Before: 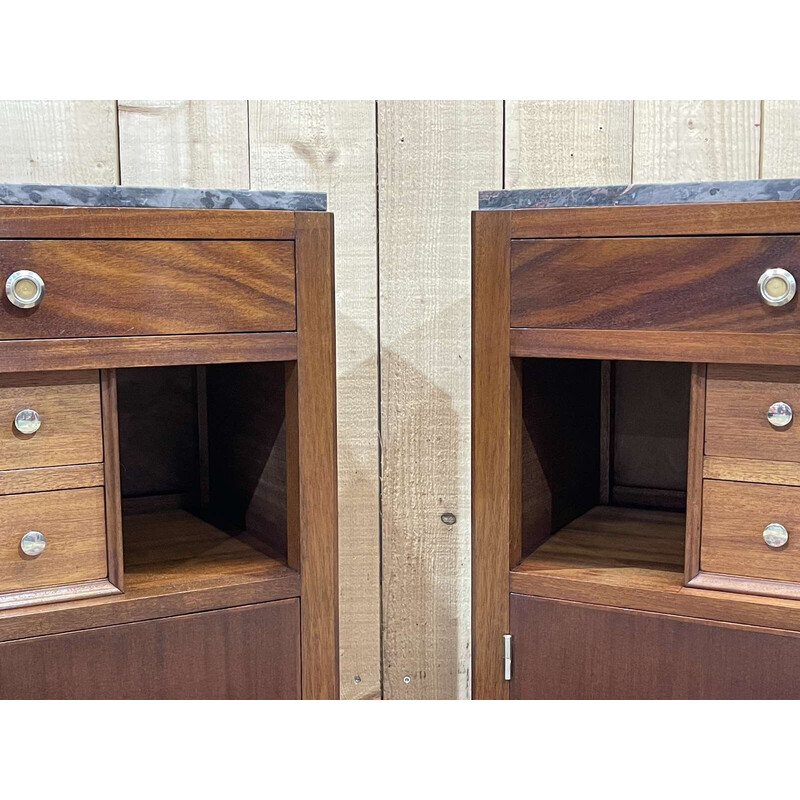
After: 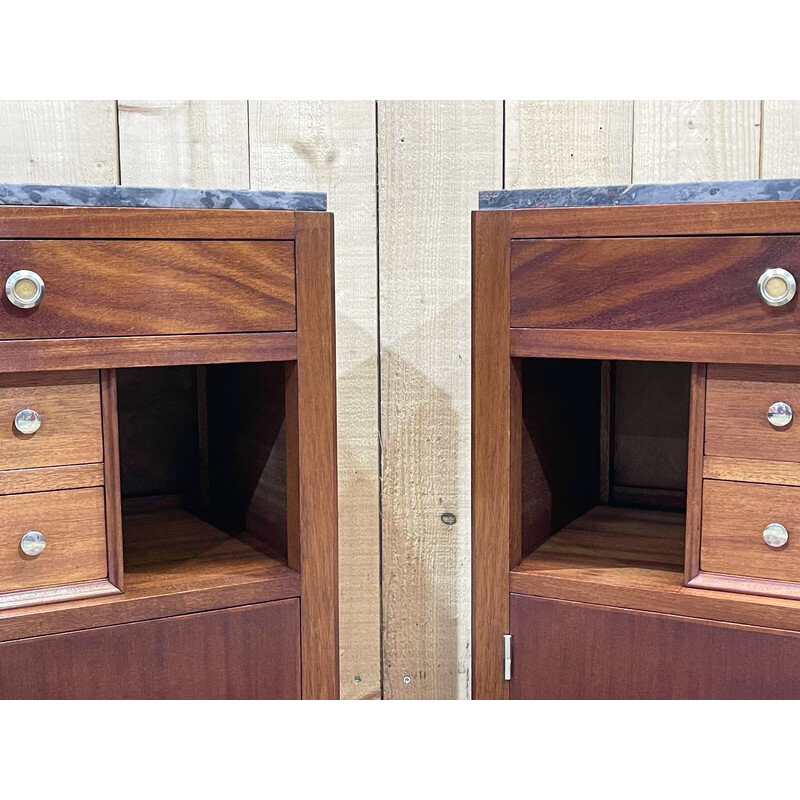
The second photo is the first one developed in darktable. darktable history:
tone curve: curves: ch0 [(0, 0.012) (0.056, 0.046) (0.218, 0.213) (0.606, 0.62) (0.82, 0.846) (1, 1)]; ch1 [(0, 0) (0.226, 0.261) (0.403, 0.437) (0.469, 0.472) (0.495, 0.499) (0.508, 0.503) (0.545, 0.555) (0.59, 0.598) (0.686, 0.728) (1, 1)]; ch2 [(0, 0) (0.269, 0.299) (0.459, 0.45) (0.498, 0.499) (0.523, 0.512) (0.568, 0.558) (0.634, 0.617) (0.698, 0.677) (0.806, 0.769) (1, 1)], color space Lab, independent channels, preserve colors none
velvia: on, module defaults
